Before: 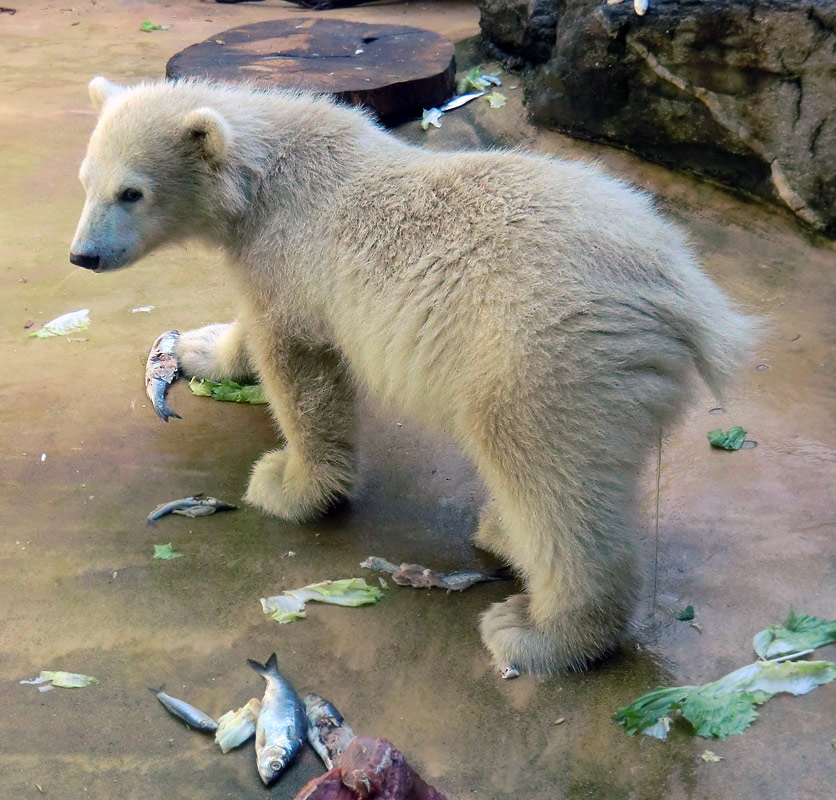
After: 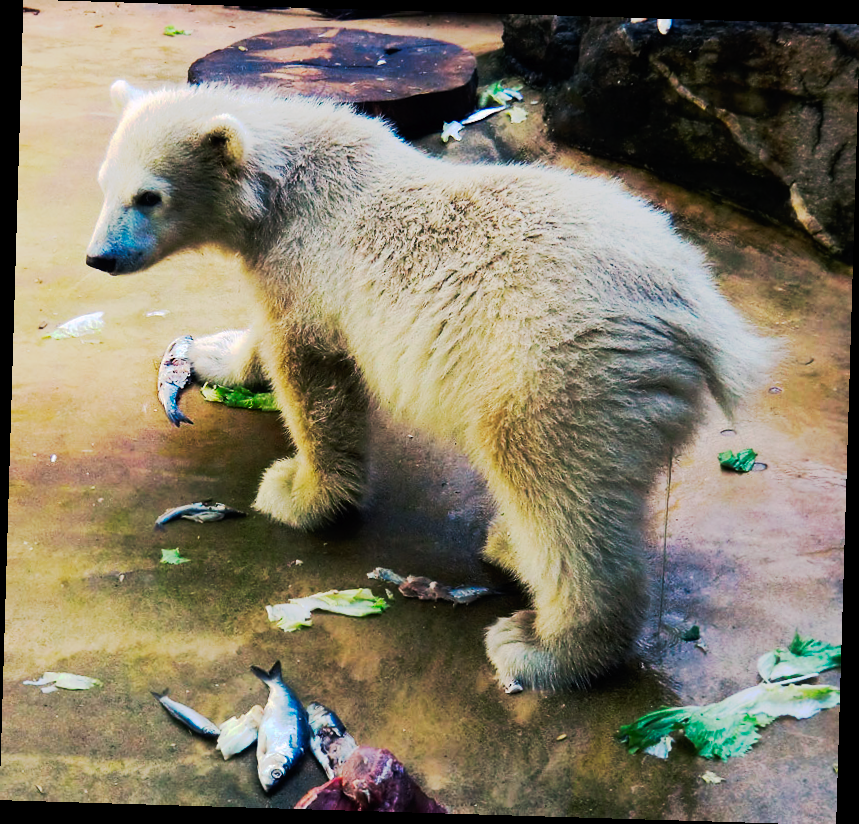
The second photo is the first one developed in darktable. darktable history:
tone curve: curves: ch0 [(0, 0) (0.003, 0.005) (0.011, 0.007) (0.025, 0.009) (0.044, 0.013) (0.069, 0.017) (0.1, 0.02) (0.136, 0.029) (0.177, 0.052) (0.224, 0.086) (0.277, 0.129) (0.335, 0.188) (0.399, 0.256) (0.468, 0.361) (0.543, 0.526) (0.623, 0.696) (0.709, 0.784) (0.801, 0.85) (0.898, 0.882) (1, 1)], preserve colors none
rotate and perspective: rotation 1.72°, automatic cropping off
